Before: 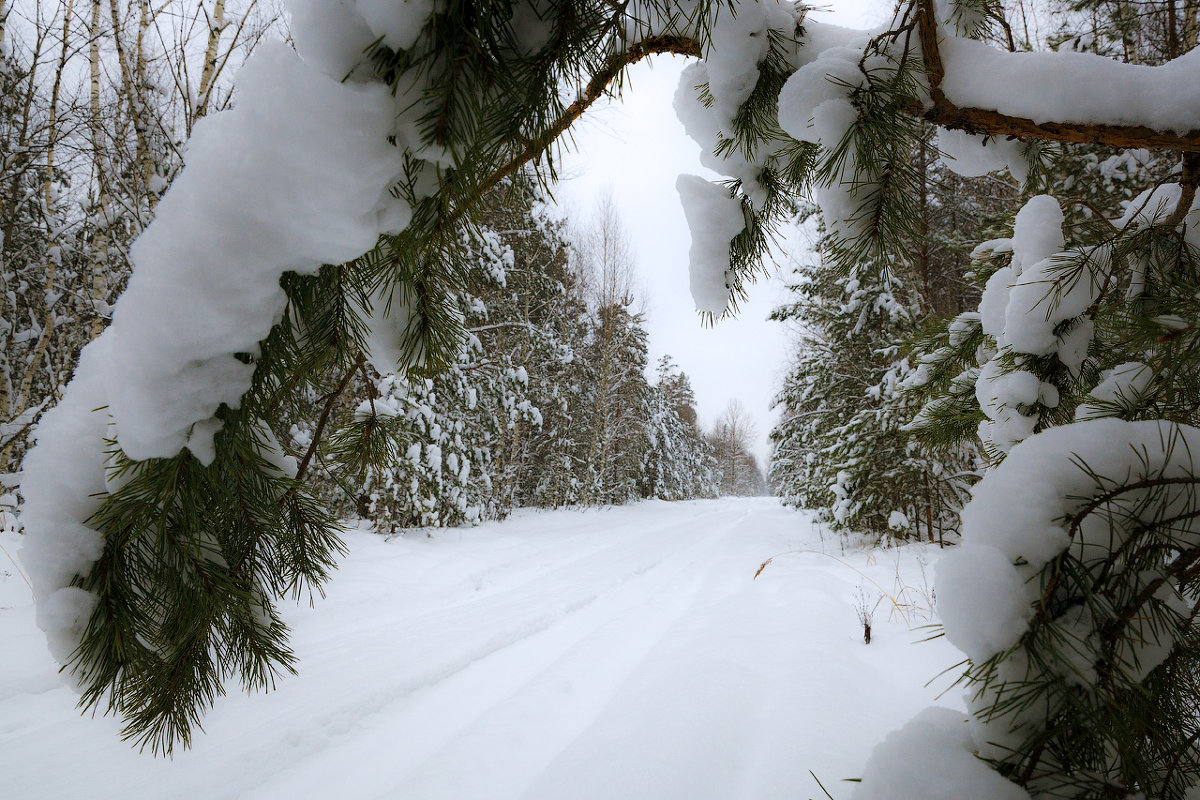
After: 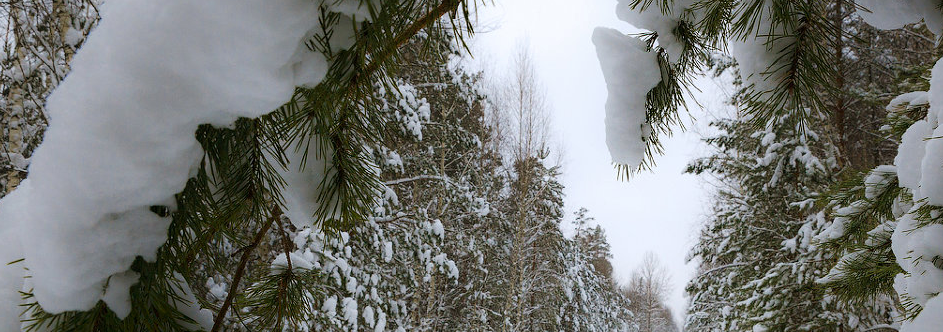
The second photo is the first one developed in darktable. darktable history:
crop: left 7.036%, top 18.398%, right 14.379%, bottom 40.043%
shadows and highlights: shadows -88.03, highlights -35.45, shadows color adjustment 99.15%, highlights color adjustment 0%, soften with gaussian
